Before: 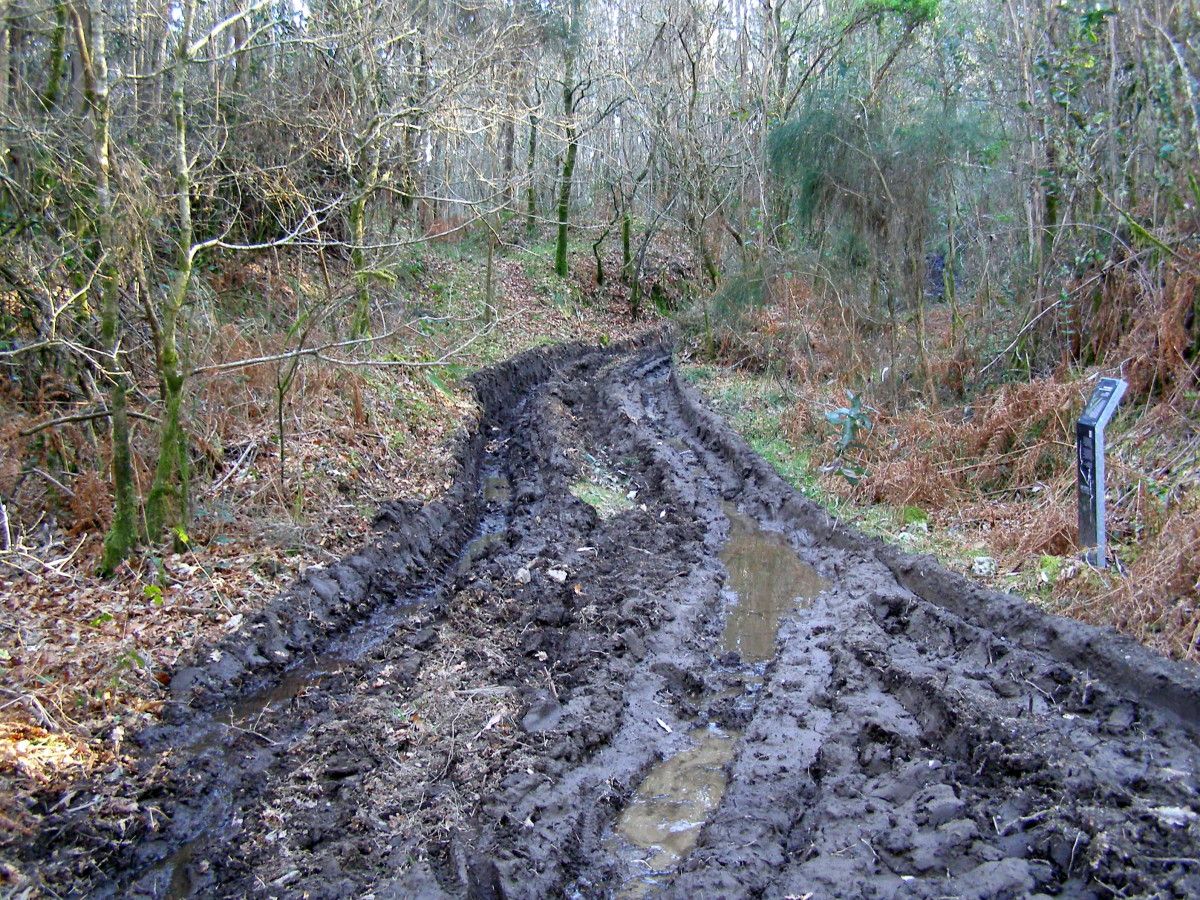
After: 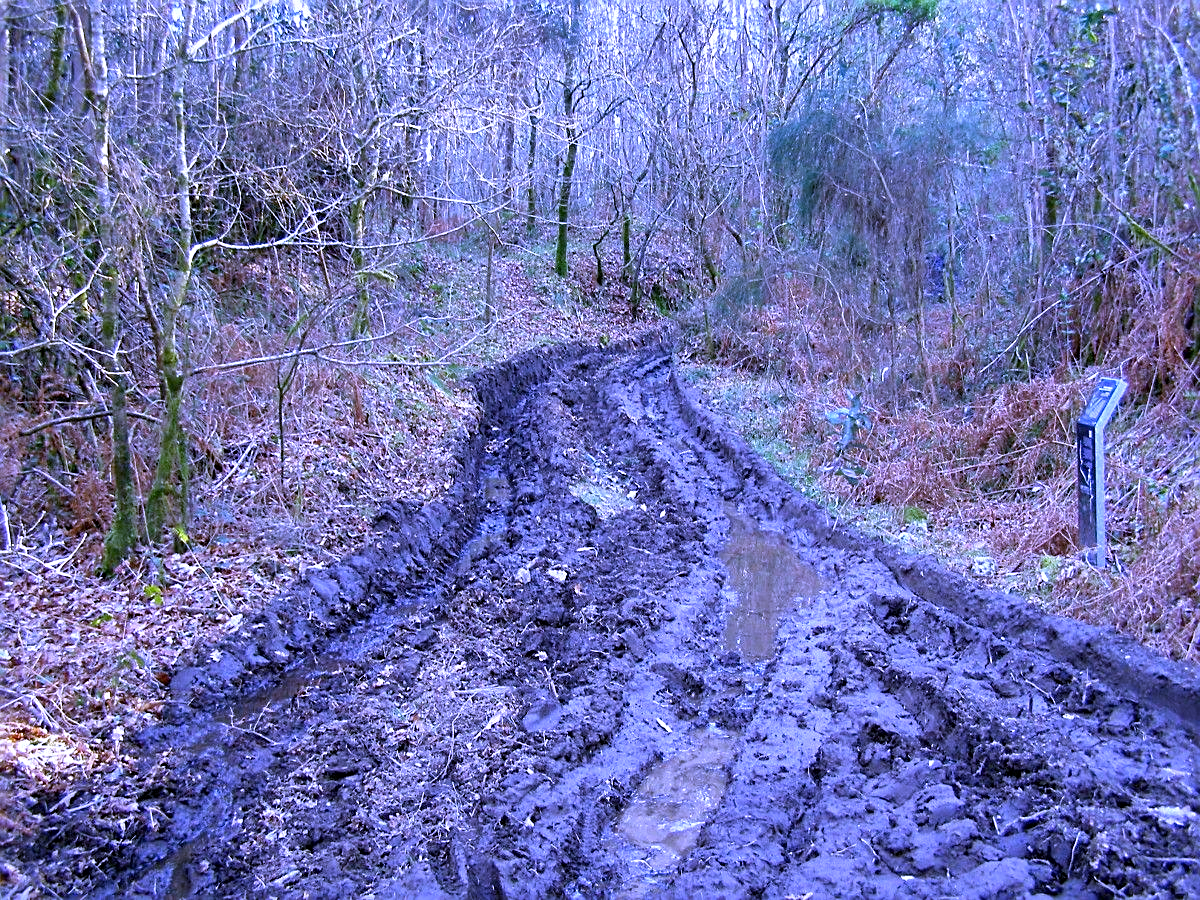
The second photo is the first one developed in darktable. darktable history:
white balance: red 0.98, blue 1.61
sharpen: on, module defaults
shadows and highlights: soften with gaussian
